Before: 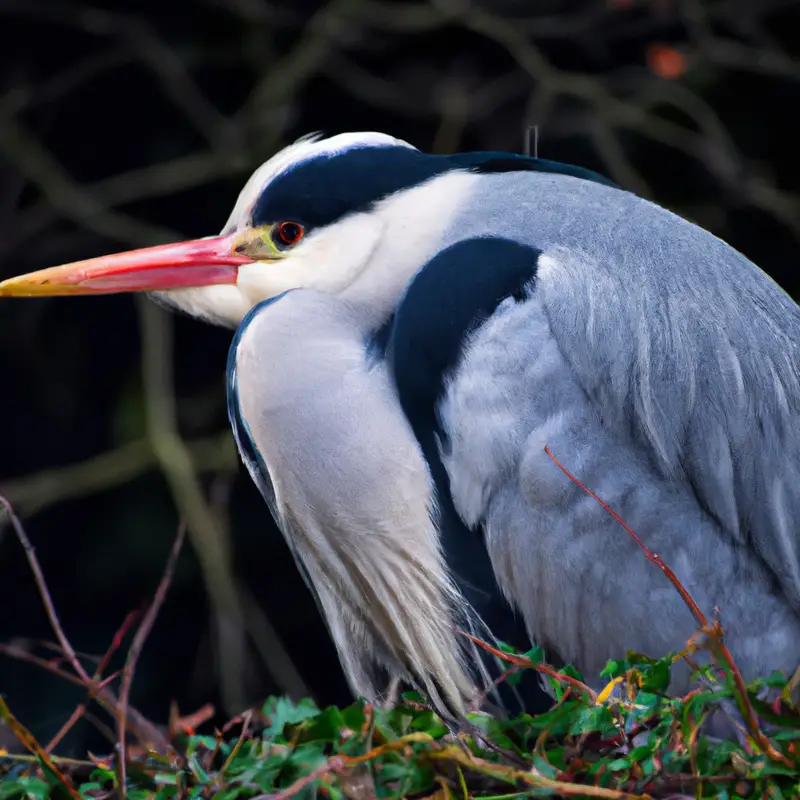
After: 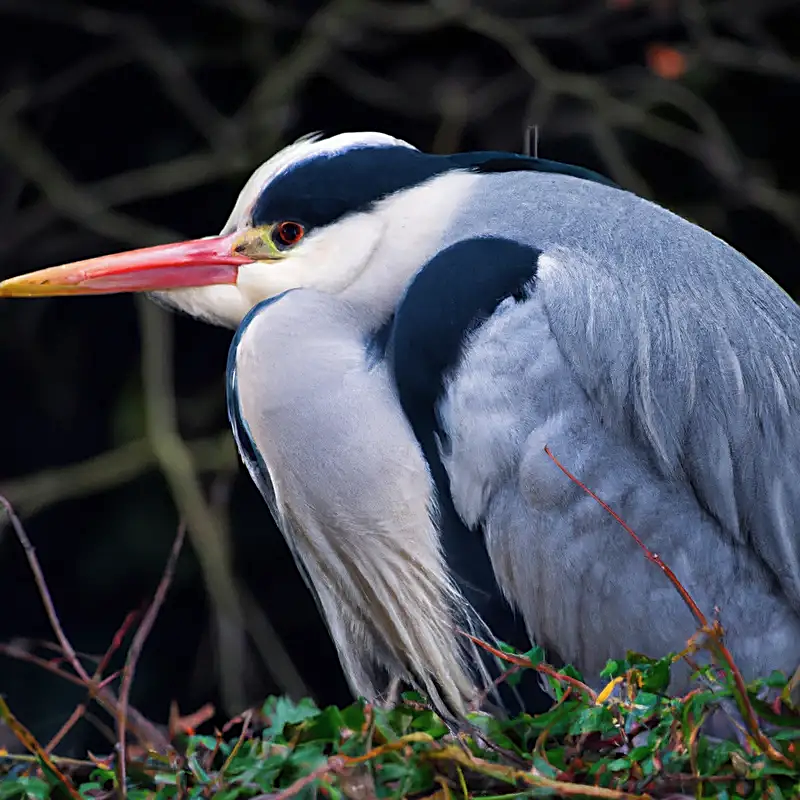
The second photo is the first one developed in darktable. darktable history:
shadows and highlights: shadows 25, highlights -25
sharpen: on, module defaults
contrast brightness saturation: saturation -0.05
